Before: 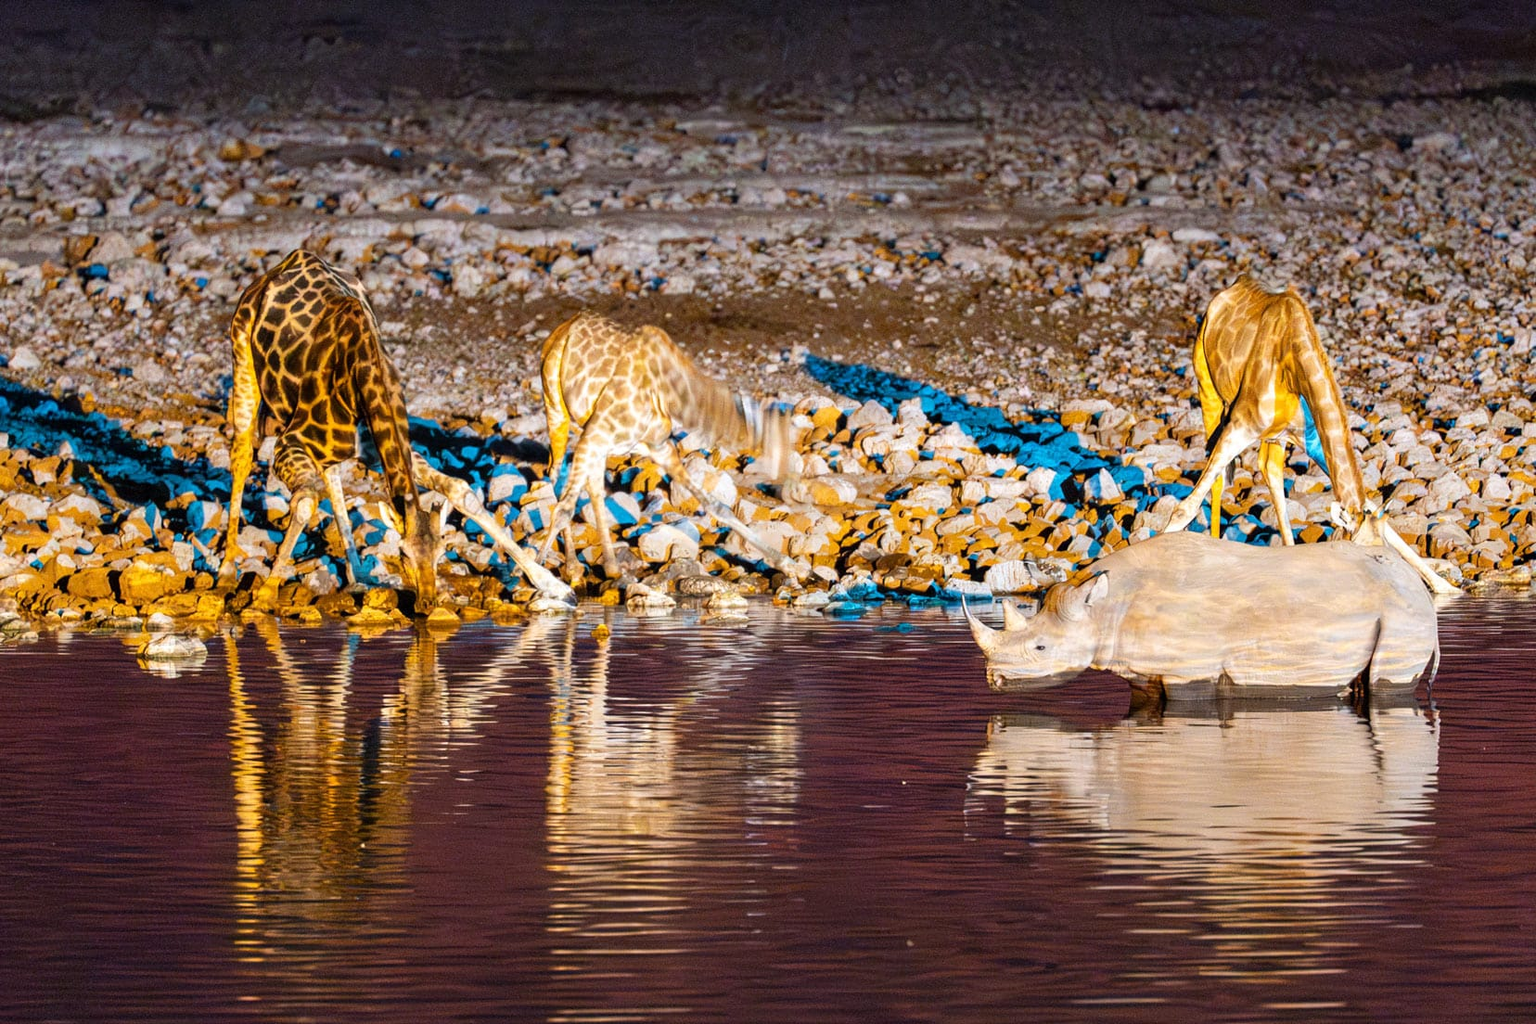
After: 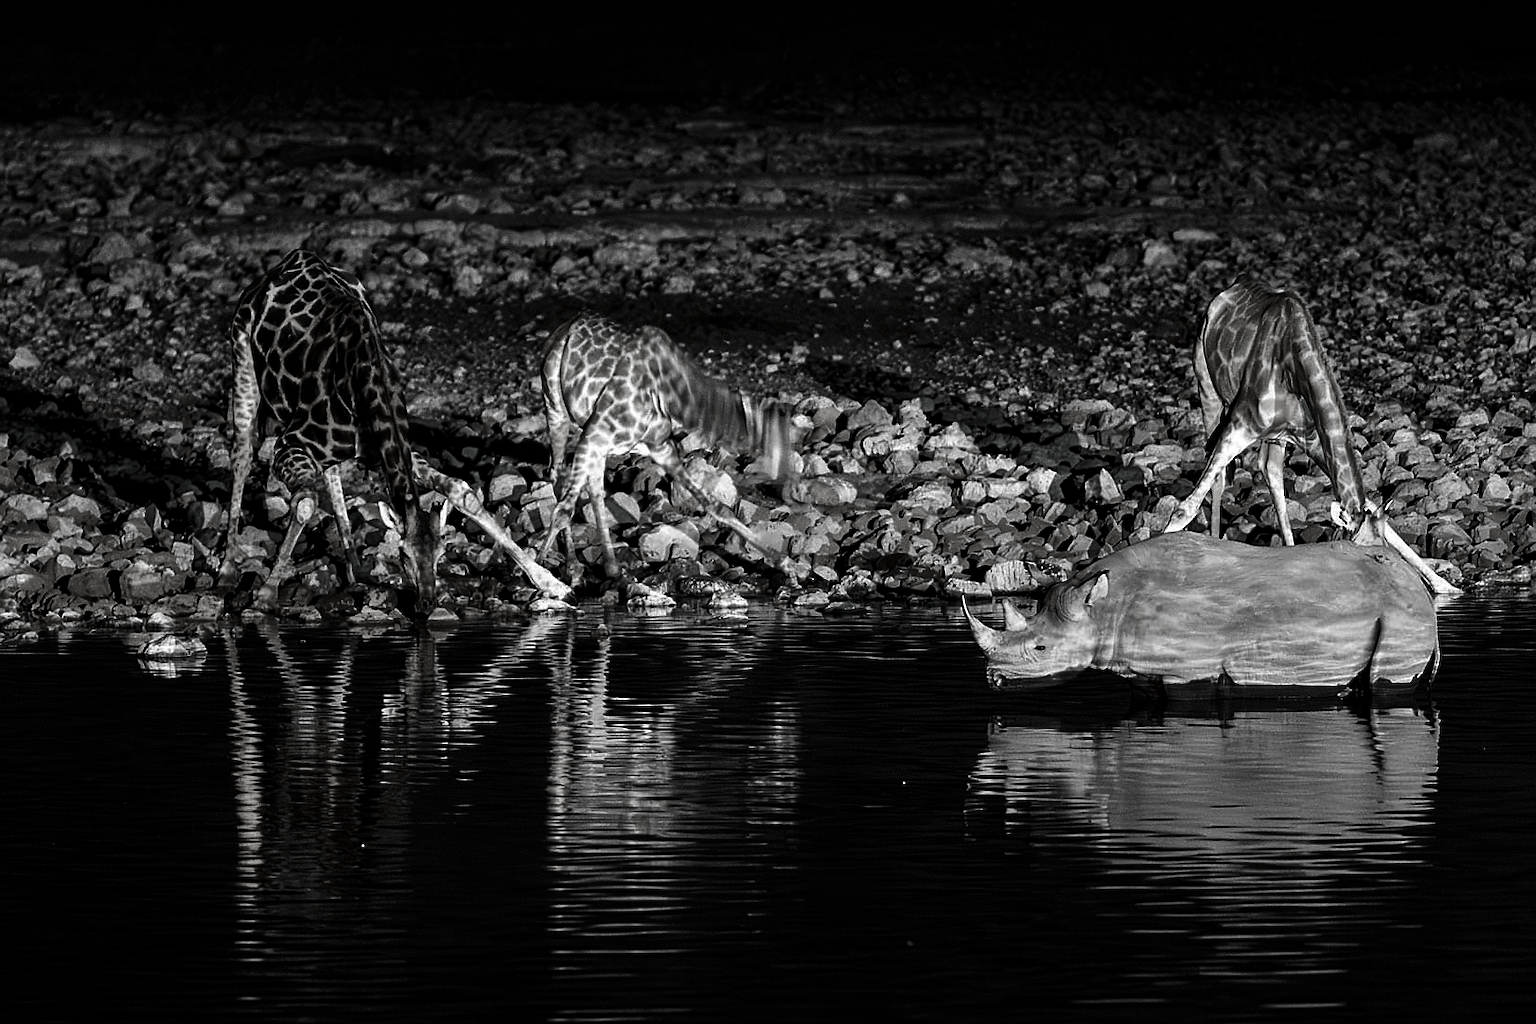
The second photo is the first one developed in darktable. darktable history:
contrast brightness saturation: contrast 0.019, brightness -0.996, saturation -0.987
sharpen: radius 1.462, amount 0.414, threshold 1.314
